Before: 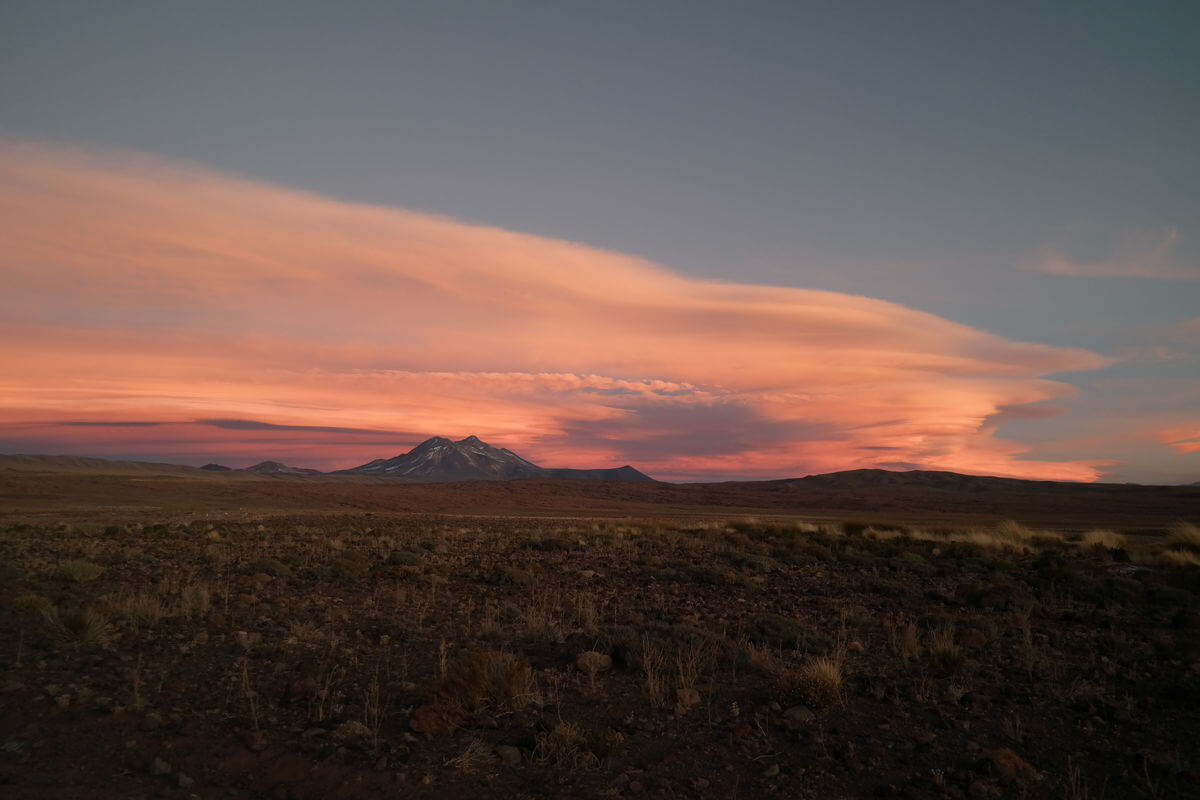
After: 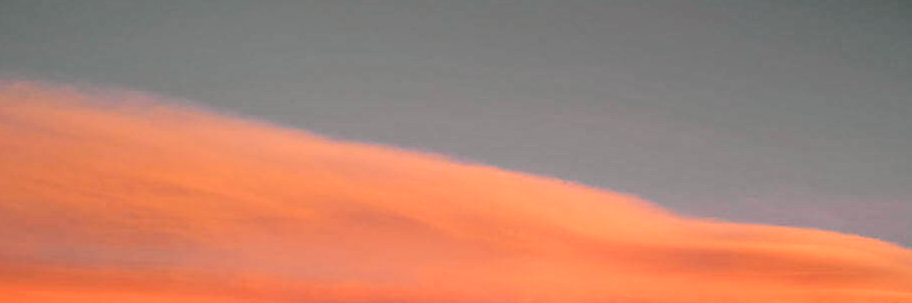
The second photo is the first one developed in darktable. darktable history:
exposure: exposure -0.146 EV, compensate highlight preservation false
tone curve: curves: ch0 [(0, 0) (0.062, 0.023) (0.168, 0.142) (0.359, 0.44) (0.469, 0.544) (0.634, 0.722) (0.839, 0.909) (0.998, 0.978)]; ch1 [(0, 0) (0.437, 0.453) (0.472, 0.47) (0.502, 0.504) (0.527, 0.546) (0.568, 0.619) (0.608, 0.665) (0.669, 0.748) (0.859, 0.899) (1, 1)]; ch2 [(0, 0) (0.33, 0.301) (0.421, 0.443) (0.473, 0.501) (0.504, 0.504) (0.535, 0.564) (0.575, 0.625) (0.608, 0.676) (1, 1)], color space Lab, independent channels, preserve colors none
crop: left 0.51%, top 7.65%, right 23.468%, bottom 54.399%
contrast brightness saturation: contrast 0.166, saturation 0.311
shadows and highlights: soften with gaussian
local contrast: highlights 105%, shadows 101%, detail 120%, midtone range 0.2
filmic rgb: black relative exposure -4.16 EV, white relative exposure 5.11 EV, hardness 2.11, contrast 1.171
